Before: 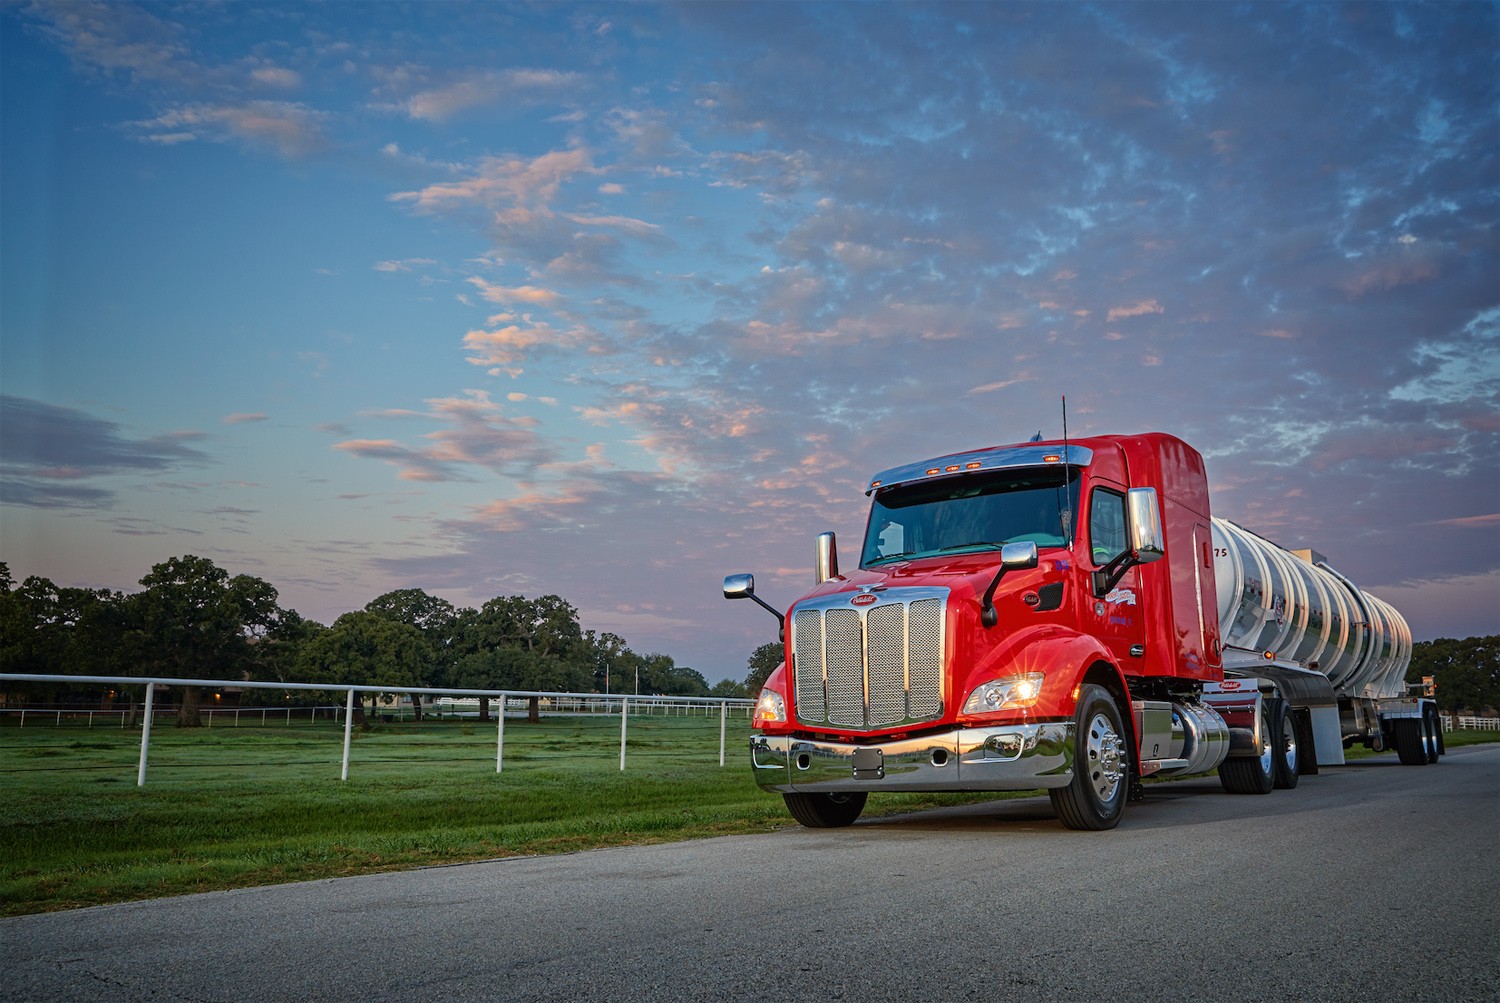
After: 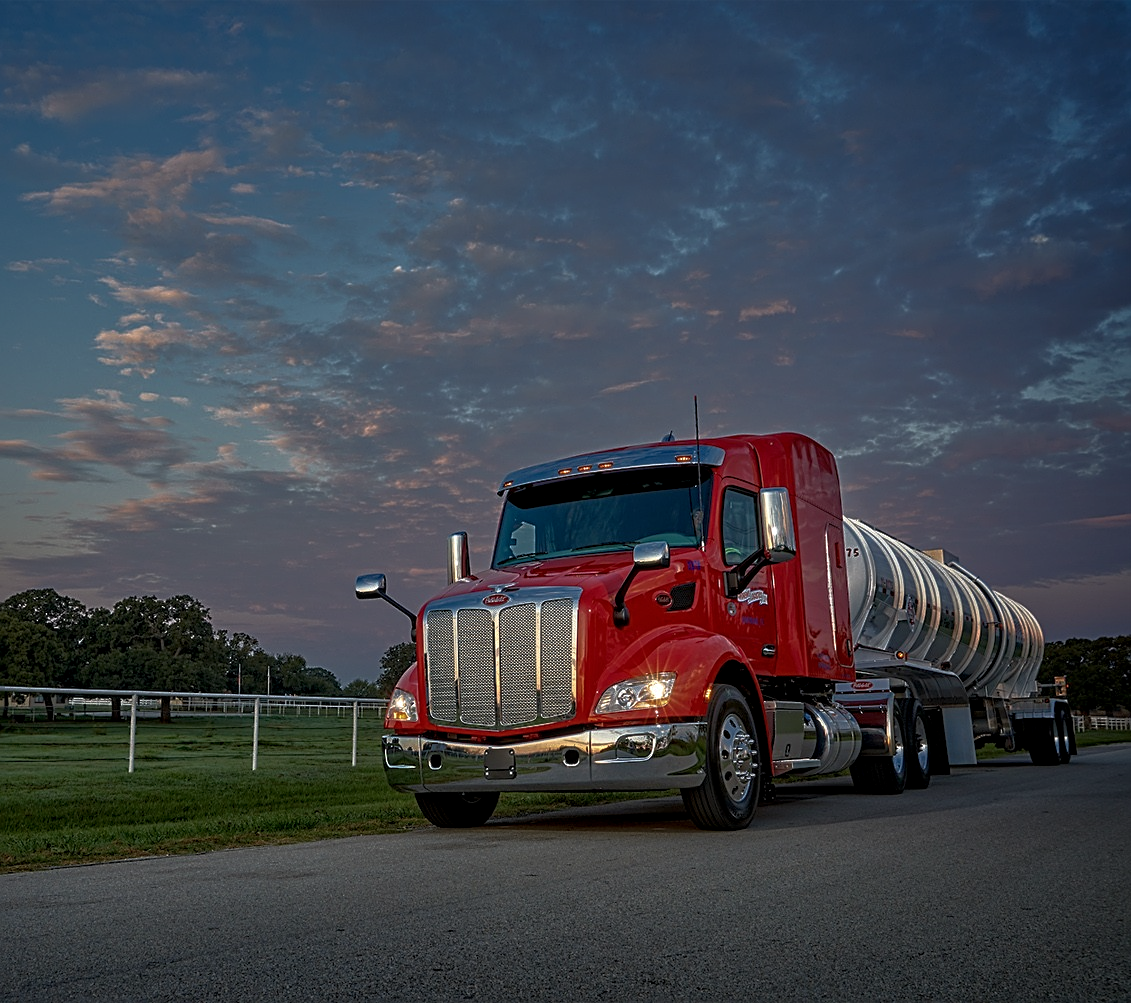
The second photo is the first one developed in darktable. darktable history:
crop and rotate: left 24.6%
local contrast: on, module defaults
base curve: curves: ch0 [(0, 0) (0.564, 0.291) (0.802, 0.731) (1, 1)]
sharpen: on, module defaults
